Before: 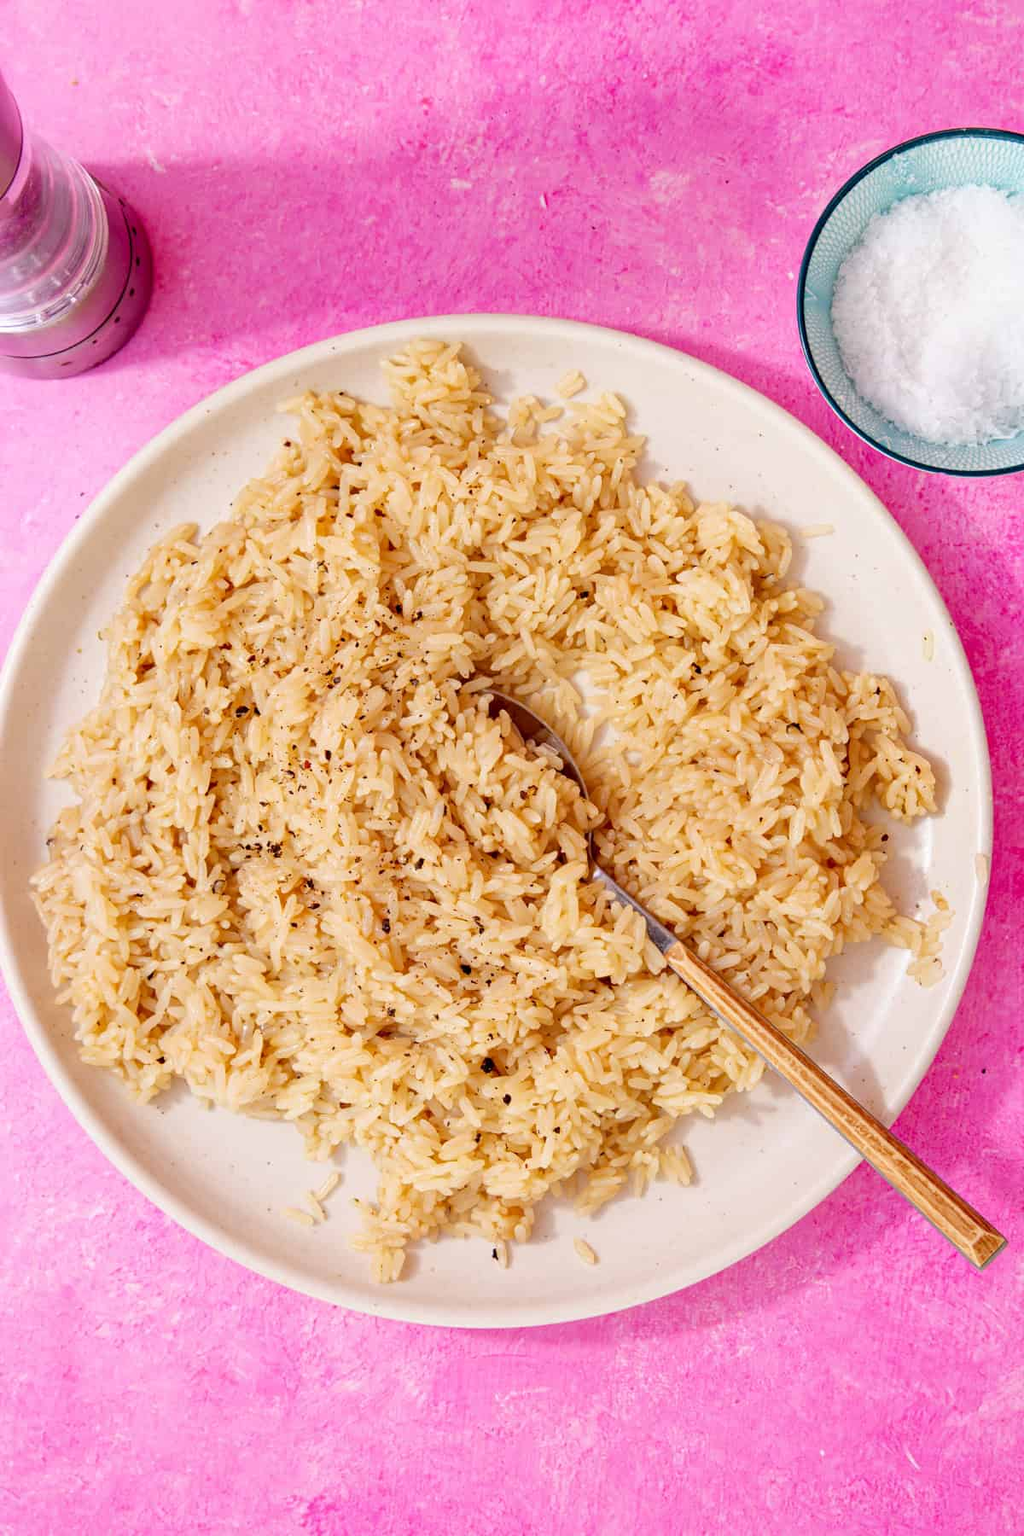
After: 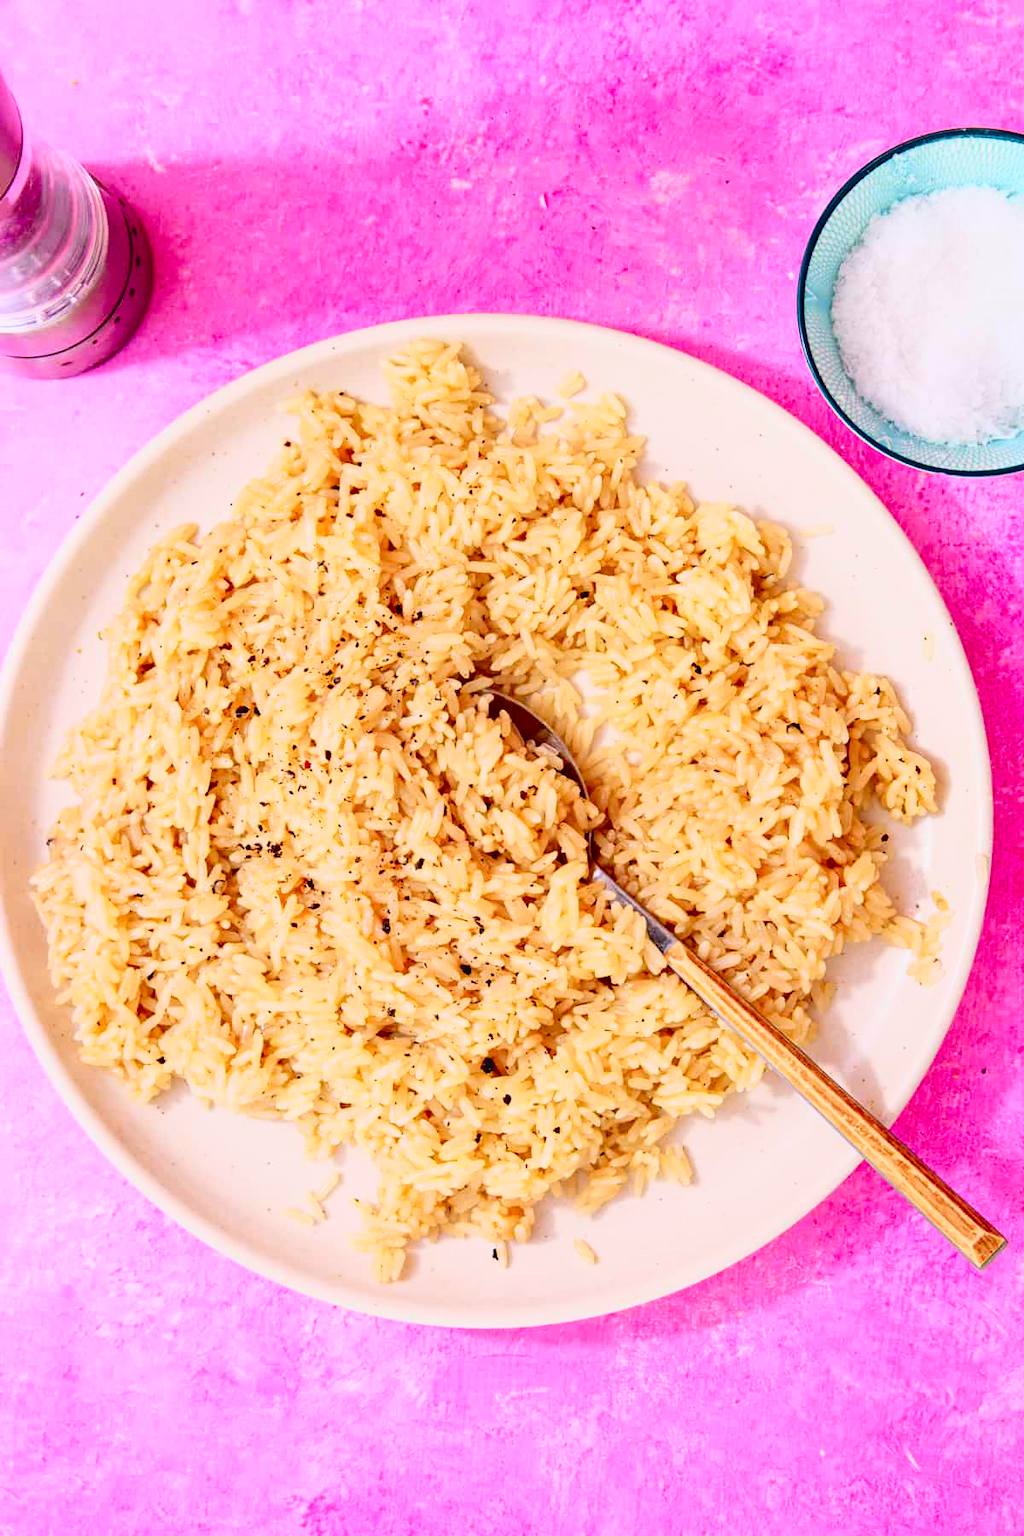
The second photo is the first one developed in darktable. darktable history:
tone curve: curves: ch0 [(0, 0.031) (0.139, 0.084) (0.311, 0.278) (0.495, 0.544) (0.718, 0.816) (0.841, 0.909) (1, 0.967)]; ch1 [(0, 0) (0.272, 0.249) (0.388, 0.385) (0.479, 0.456) (0.495, 0.497) (0.538, 0.55) (0.578, 0.595) (0.707, 0.778) (1, 1)]; ch2 [(0, 0) (0.125, 0.089) (0.353, 0.329) (0.443, 0.408) (0.502, 0.495) (0.56, 0.553) (0.608, 0.631) (1, 1)], color space Lab, independent channels, preserve colors none
